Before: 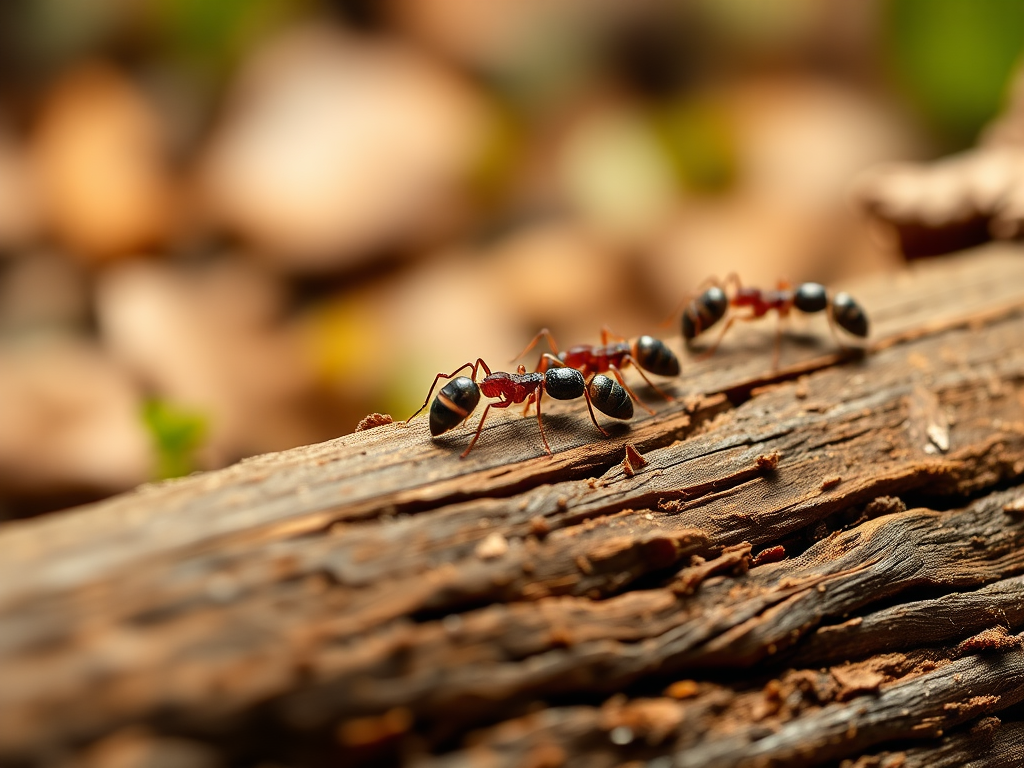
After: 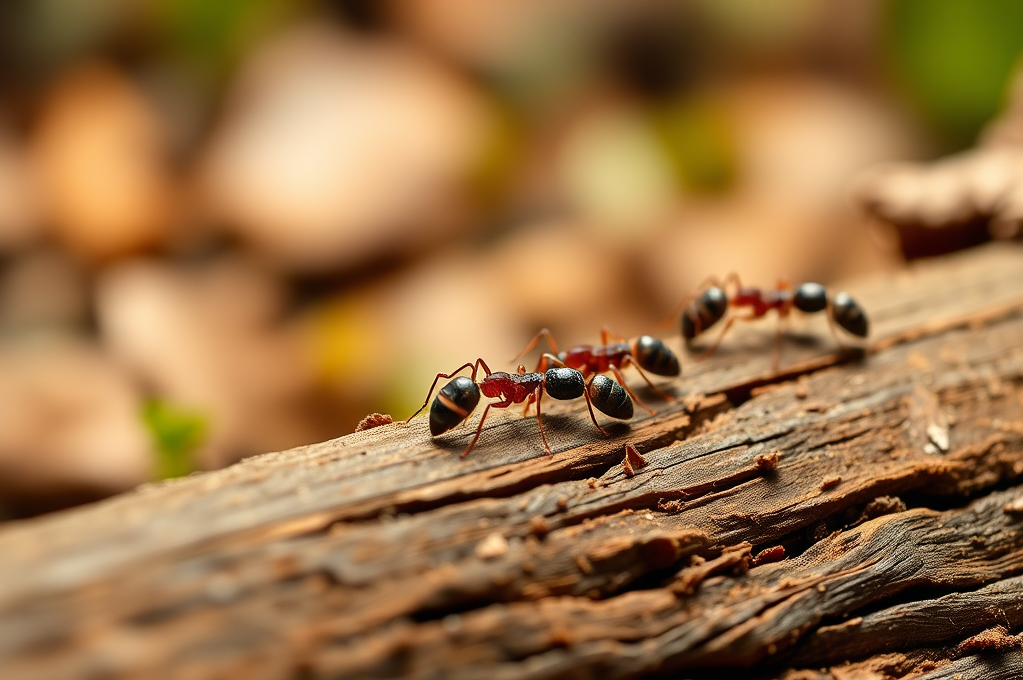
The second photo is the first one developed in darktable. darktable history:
crop and rotate: top 0%, bottom 11.403%
